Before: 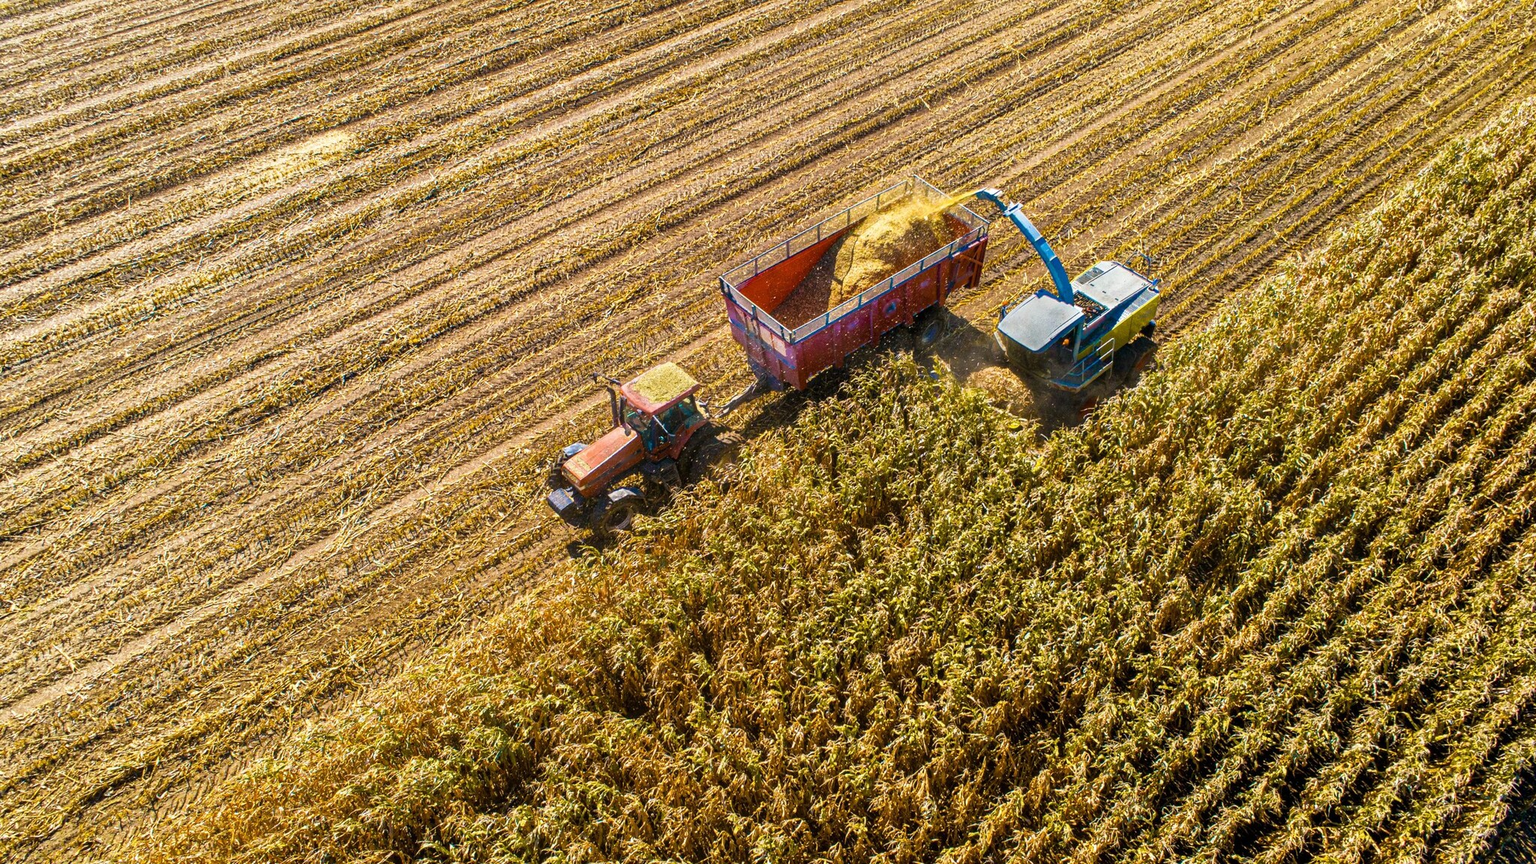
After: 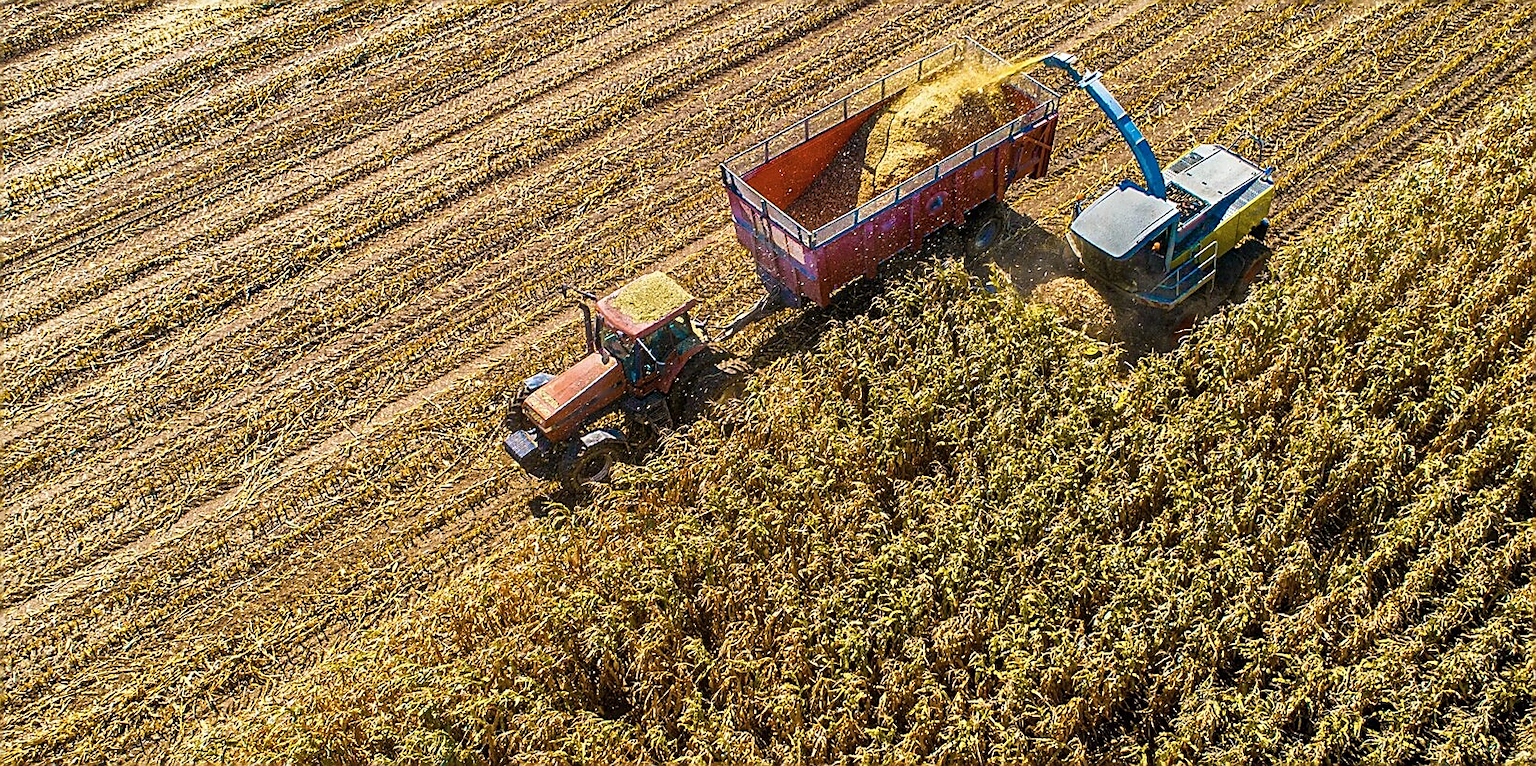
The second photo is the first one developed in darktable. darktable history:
sharpen: radius 1.414, amount 1.264, threshold 0.691
crop: left 9.55%, top 17.013%, right 10.89%, bottom 12.368%
color zones: curves: ch1 [(0, 0.469) (0.01, 0.469) (0.12, 0.446) (0.248, 0.469) (0.5, 0.5) (0.748, 0.5) (0.99, 0.469) (1, 0.469)]
shadows and highlights: shadows 43.4, white point adjustment -1.31, soften with gaussian
